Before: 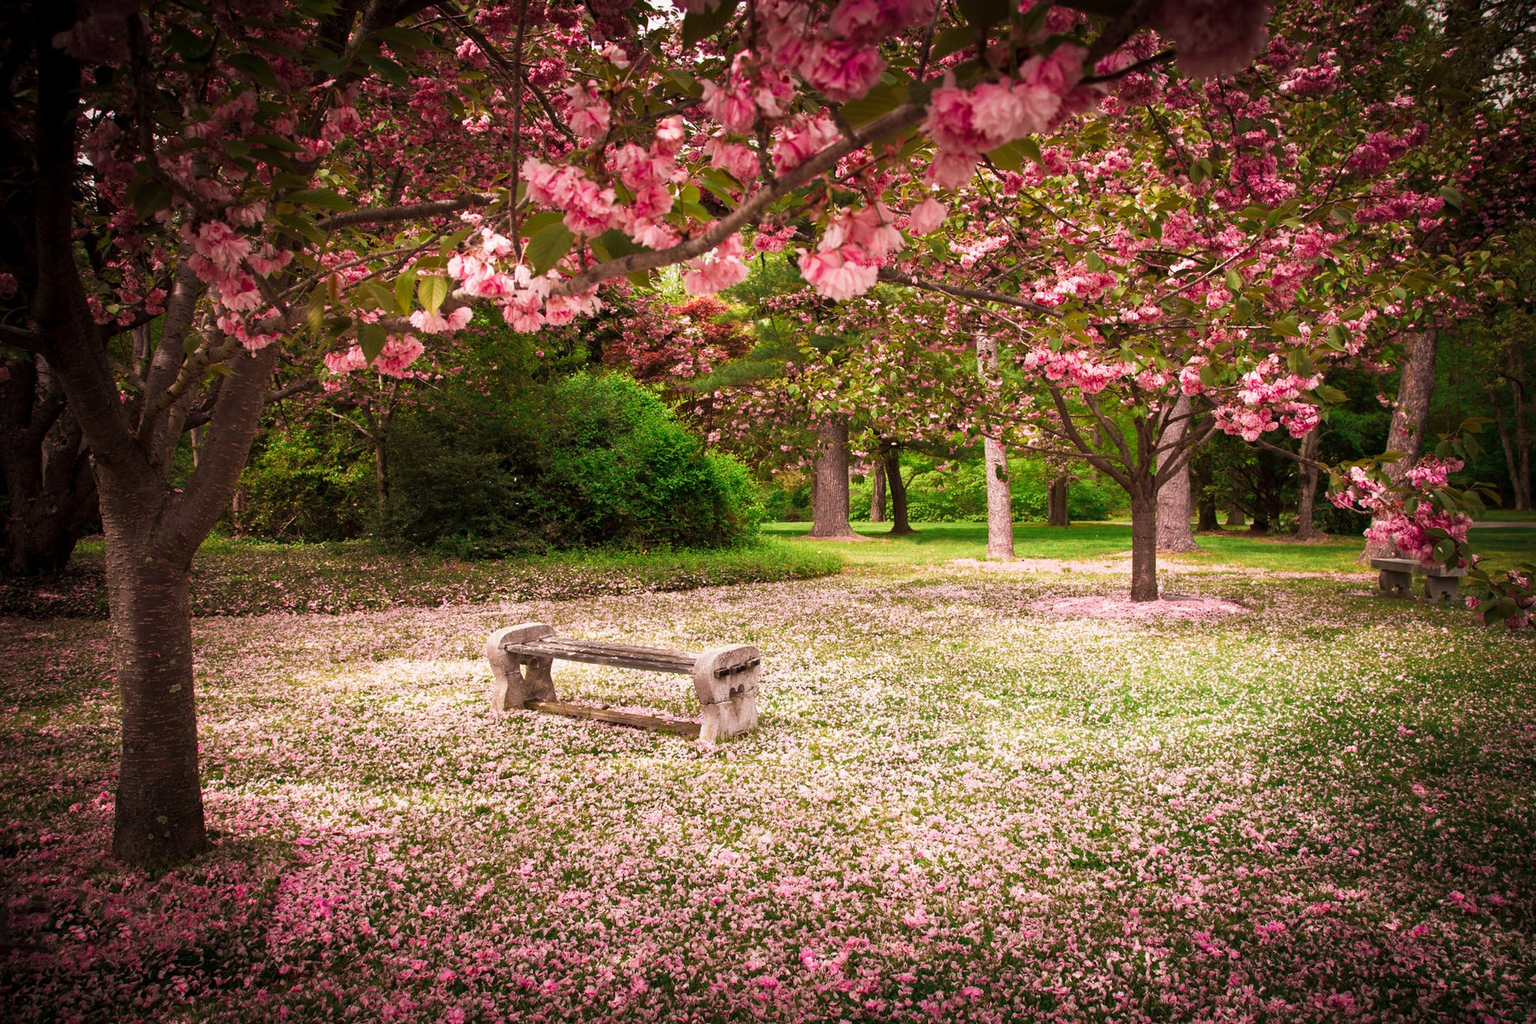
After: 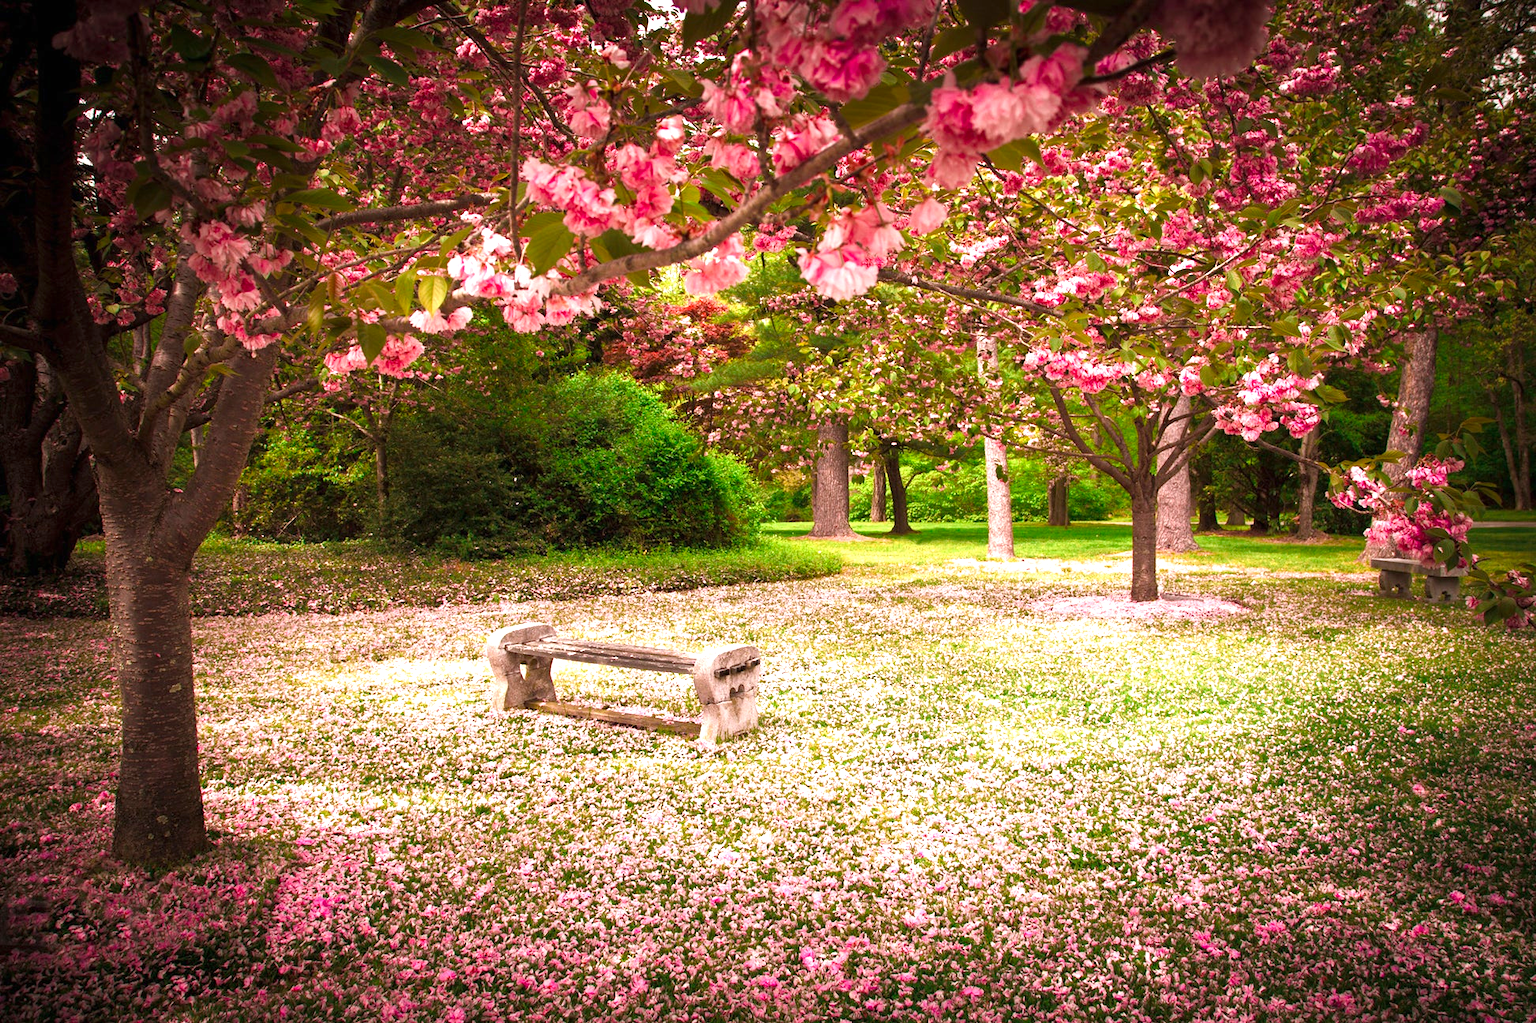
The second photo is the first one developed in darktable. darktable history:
color balance rgb: linear chroma grading › shadows 19.44%, linear chroma grading › highlights 3.42%, linear chroma grading › mid-tones 10.16%
exposure: black level correction 0, exposure 0.7 EV, compensate exposure bias true, compensate highlight preservation false
